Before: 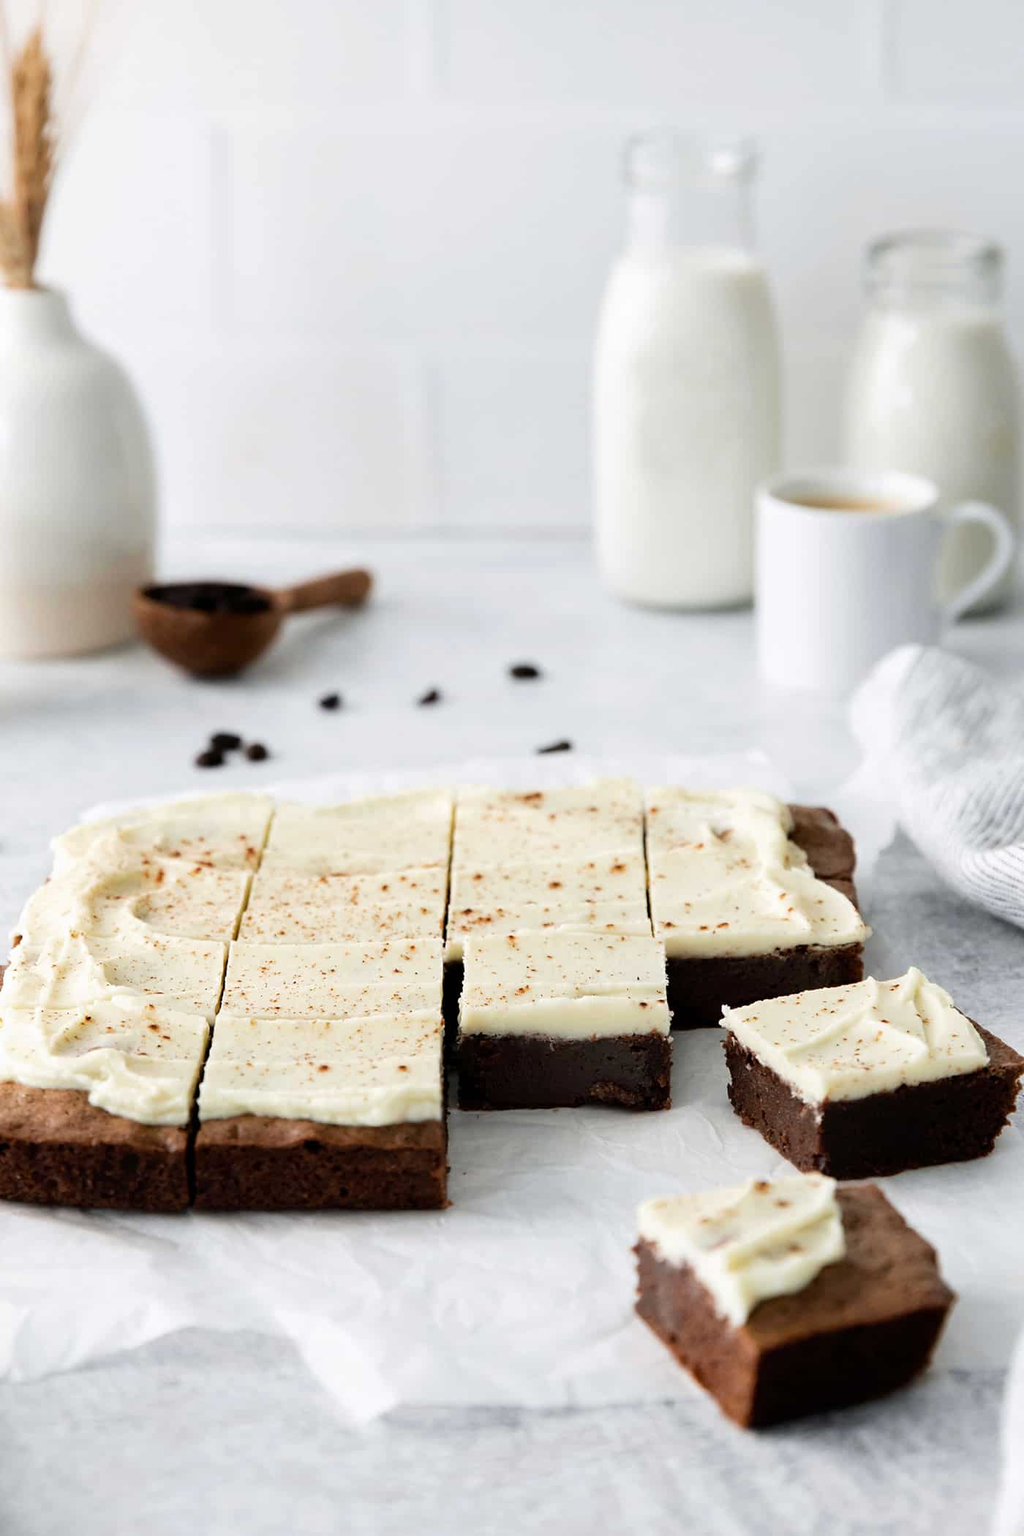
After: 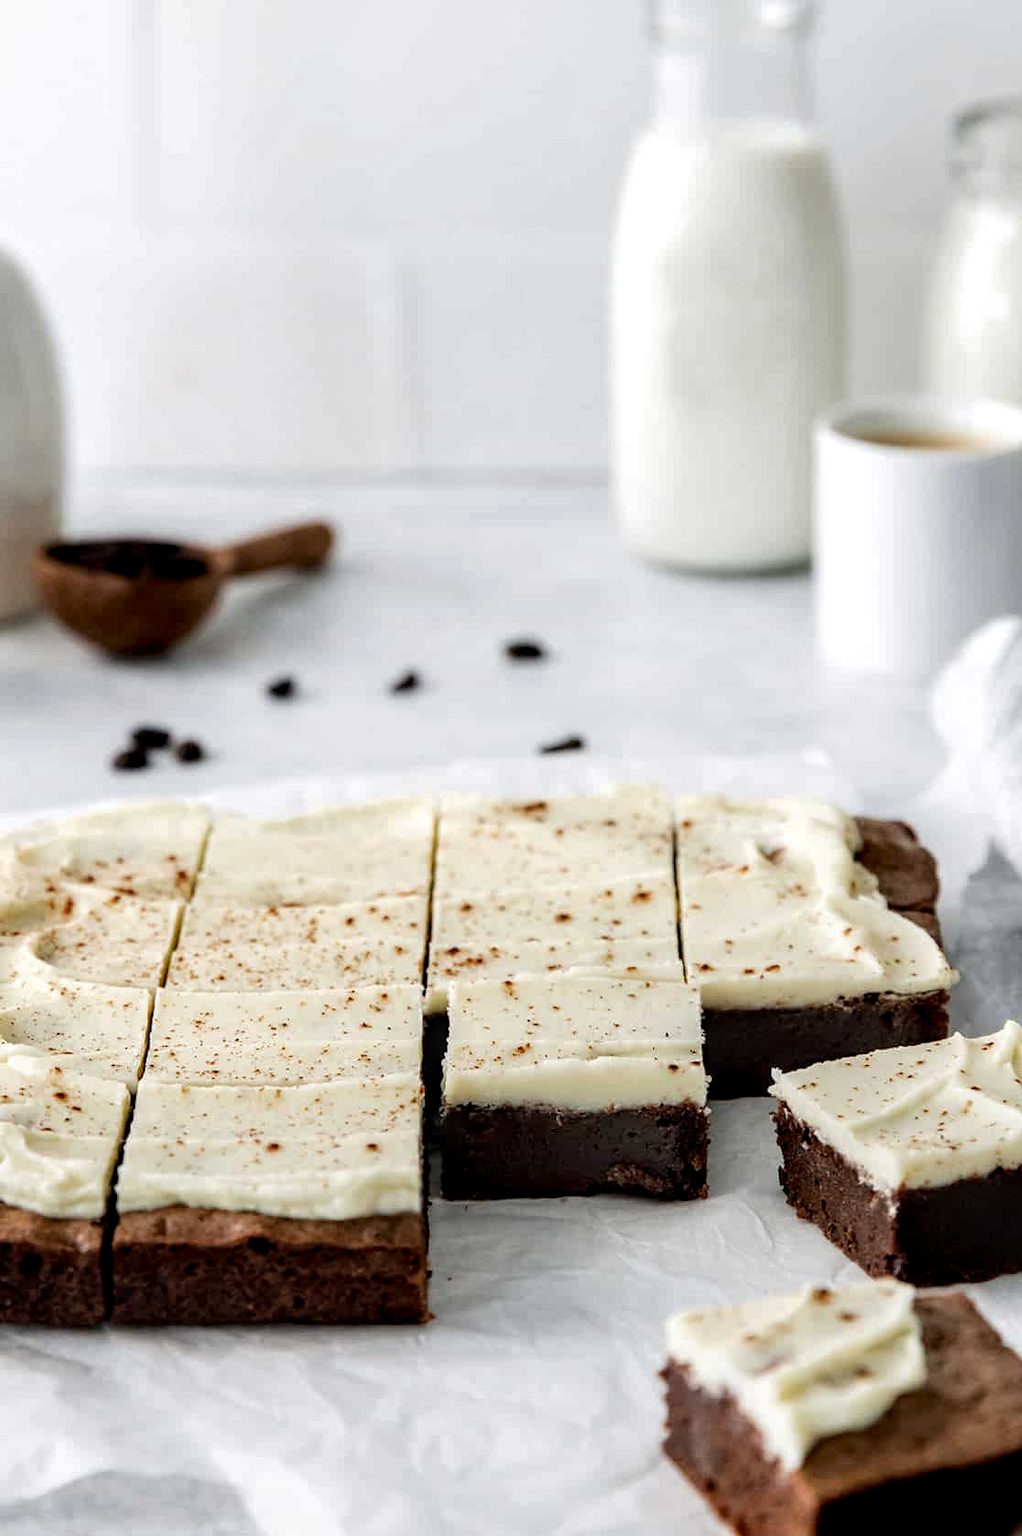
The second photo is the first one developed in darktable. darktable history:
crop and rotate: left 10.351%, top 9.902%, right 9.833%, bottom 10.21%
local contrast: highlights 21%, detail 150%
exposure: black level correction 0.001, compensate highlight preservation false
